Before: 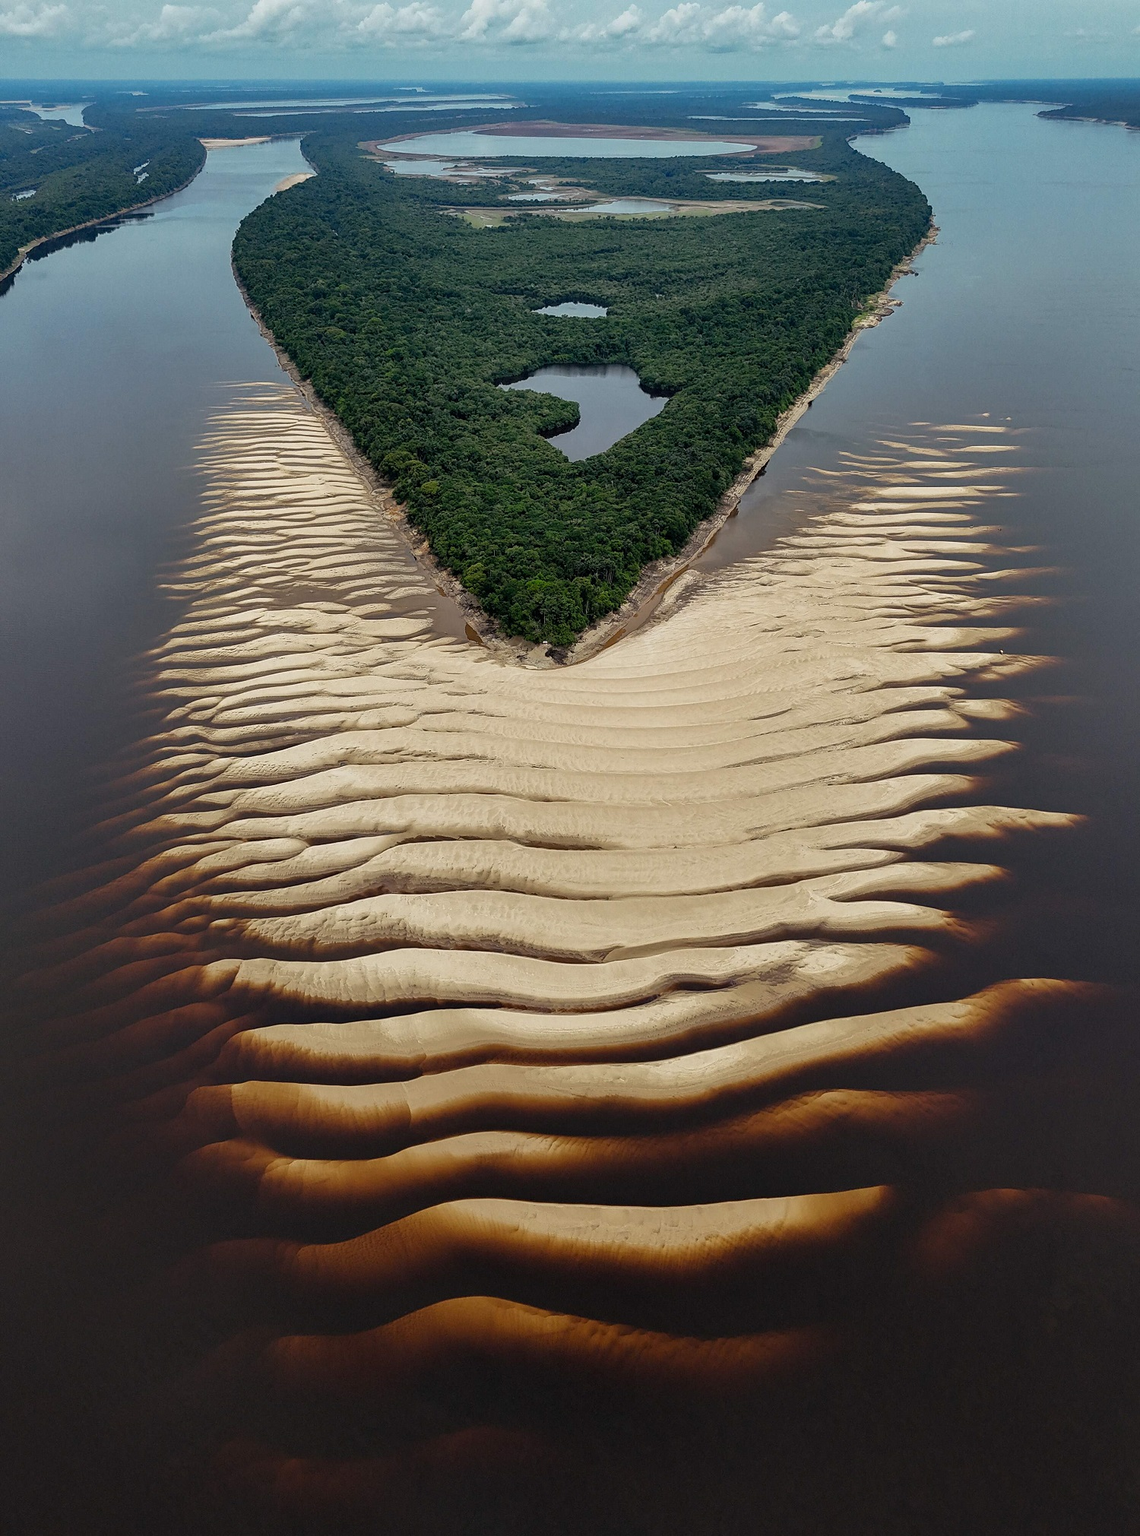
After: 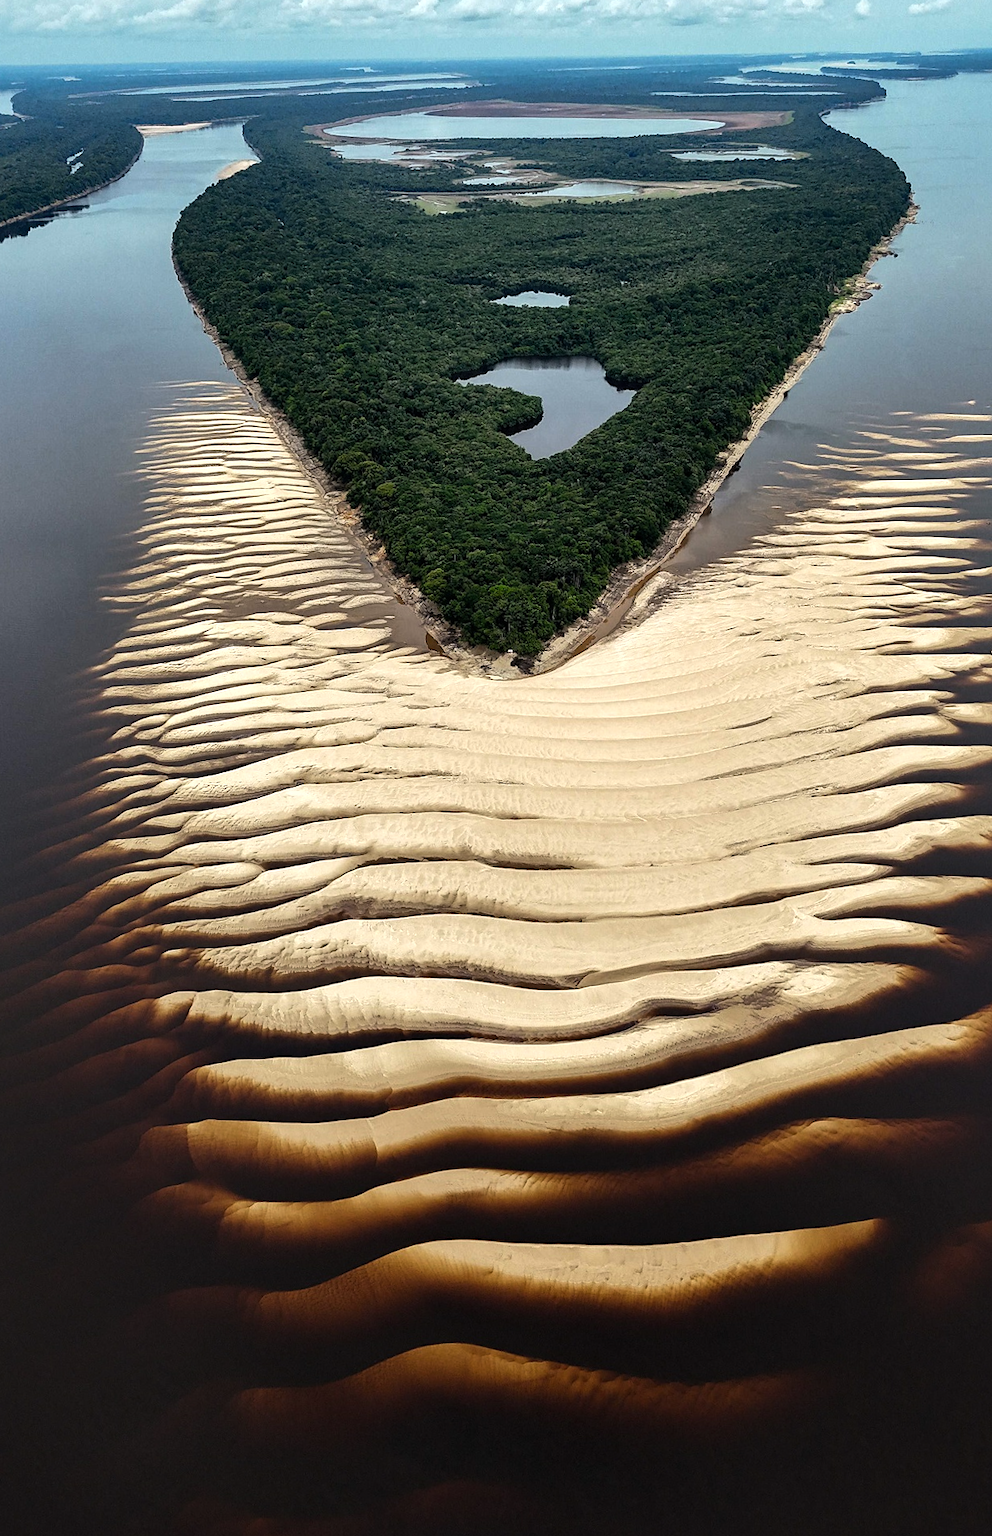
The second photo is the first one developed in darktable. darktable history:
crop and rotate: angle 1°, left 4.281%, top 0.642%, right 11.383%, bottom 2.486%
tone equalizer: -8 EV -0.75 EV, -7 EV -0.7 EV, -6 EV -0.6 EV, -5 EV -0.4 EV, -3 EV 0.4 EV, -2 EV 0.6 EV, -1 EV 0.7 EV, +0 EV 0.75 EV, edges refinement/feathering 500, mask exposure compensation -1.57 EV, preserve details no
